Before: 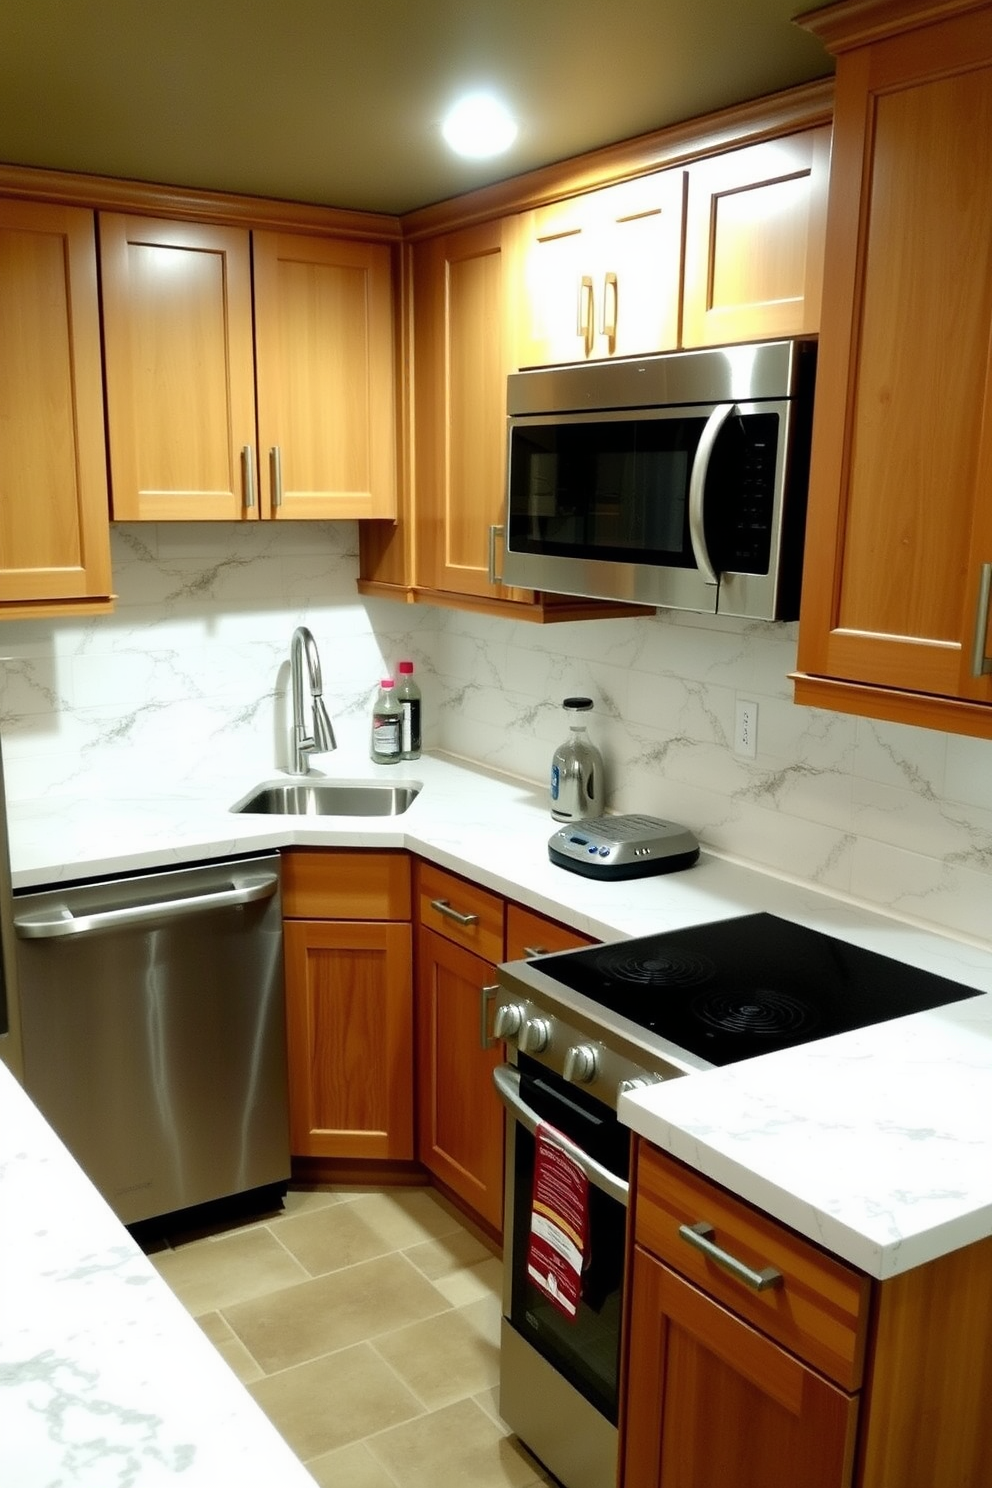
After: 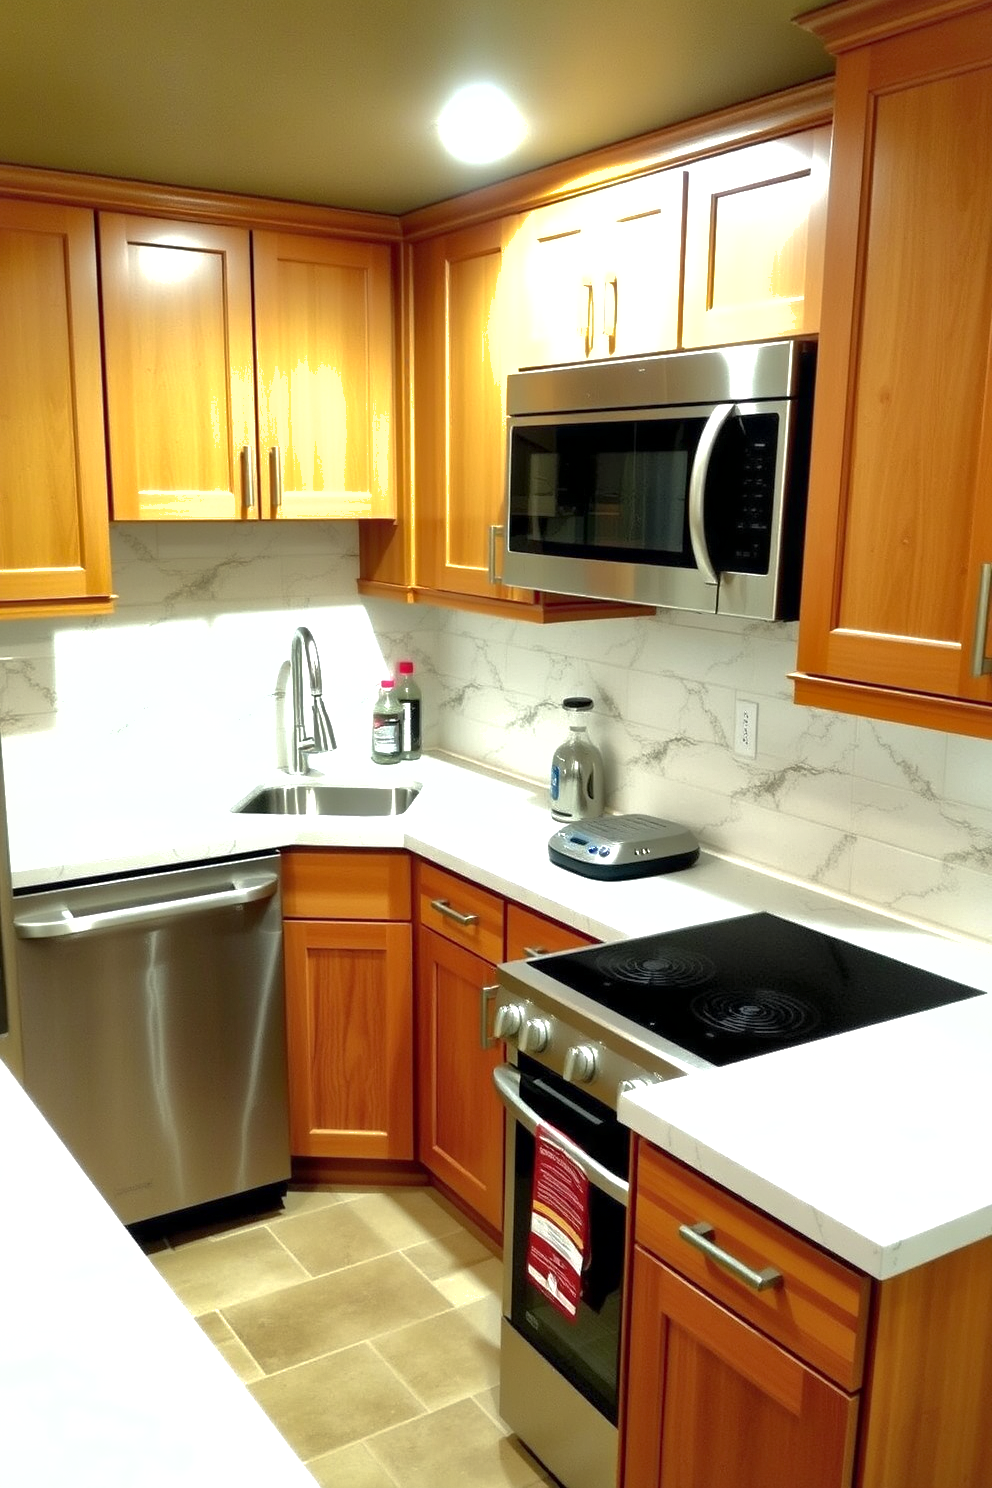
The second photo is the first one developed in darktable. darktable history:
exposure: exposure 0.74 EV, compensate highlight preservation false
local contrast: mode bilateral grid, contrast 20, coarseness 50, detail 120%, midtone range 0.2
shadows and highlights: on, module defaults
